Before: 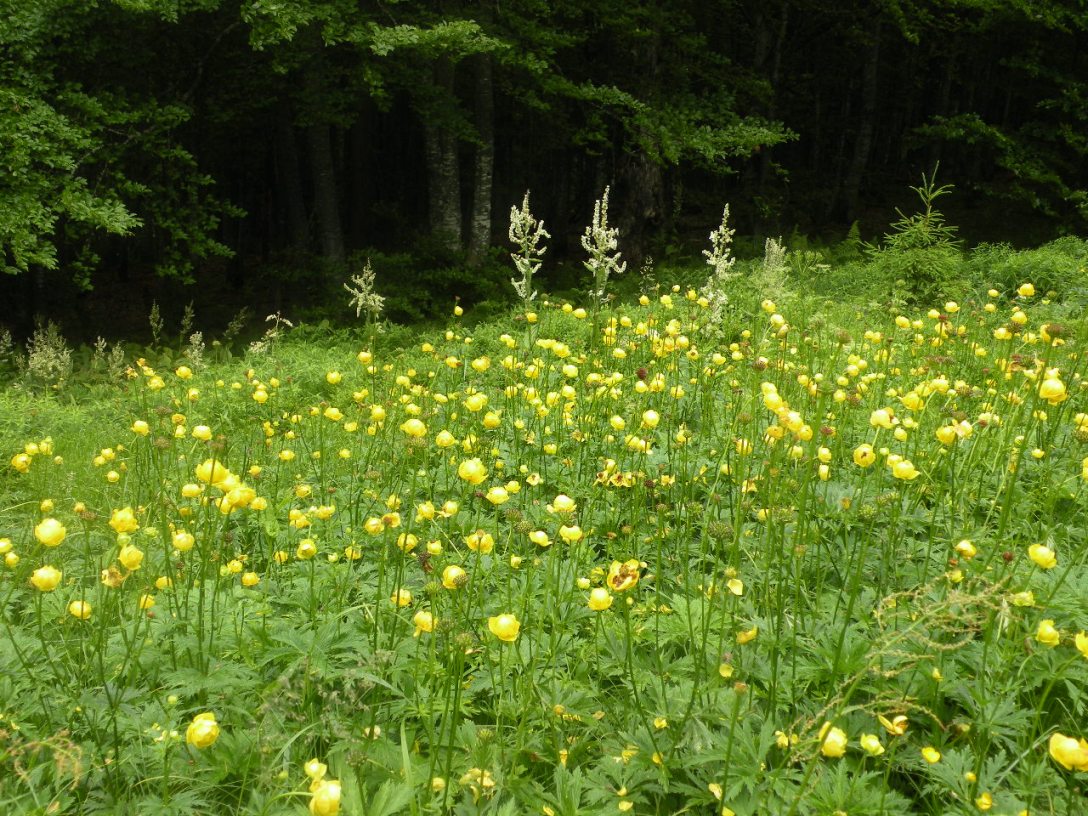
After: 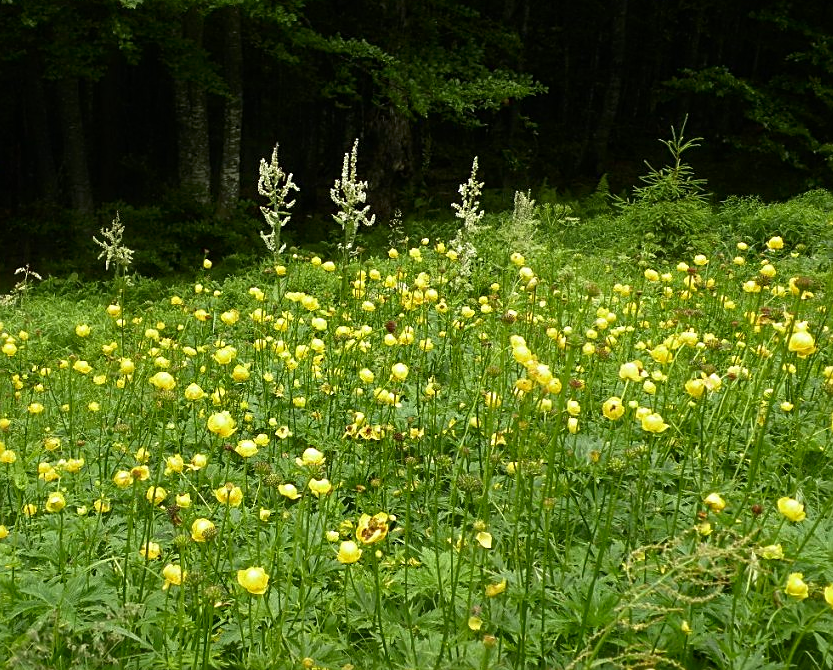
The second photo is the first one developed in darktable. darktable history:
crop: left 23.095%, top 5.827%, bottom 11.854%
contrast brightness saturation: brightness -0.09
sharpen: on, module defaults
